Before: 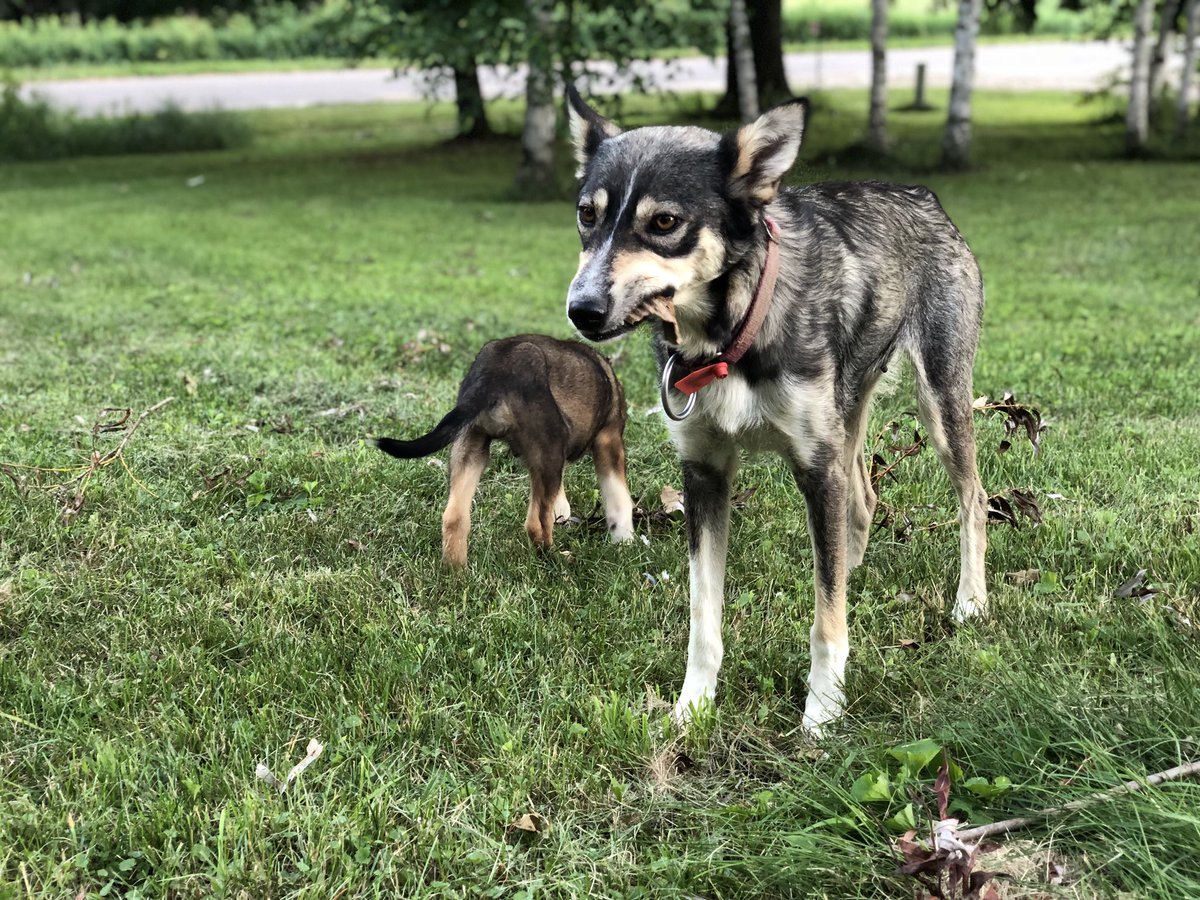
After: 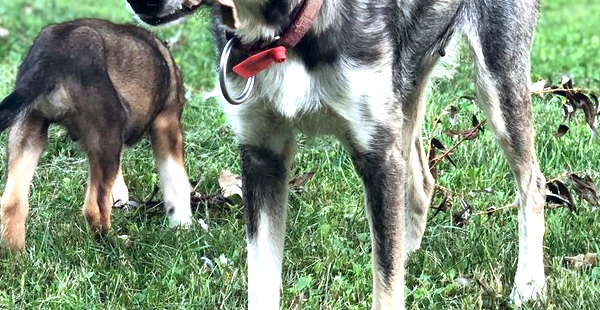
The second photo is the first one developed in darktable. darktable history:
crop: left 36.868%, top 35.141%, right 13.082%, bottom 30.402%
exposure: exposure 0.77 EV, compensate highlight preservation false
color balance rgb: global offset › chroma 0.061%, global offset › hue 253.81°, perceptual saturation grading › global saturation 0.902%
color calibration: x 0.37, y 0.382, temperature 4313.36 K
